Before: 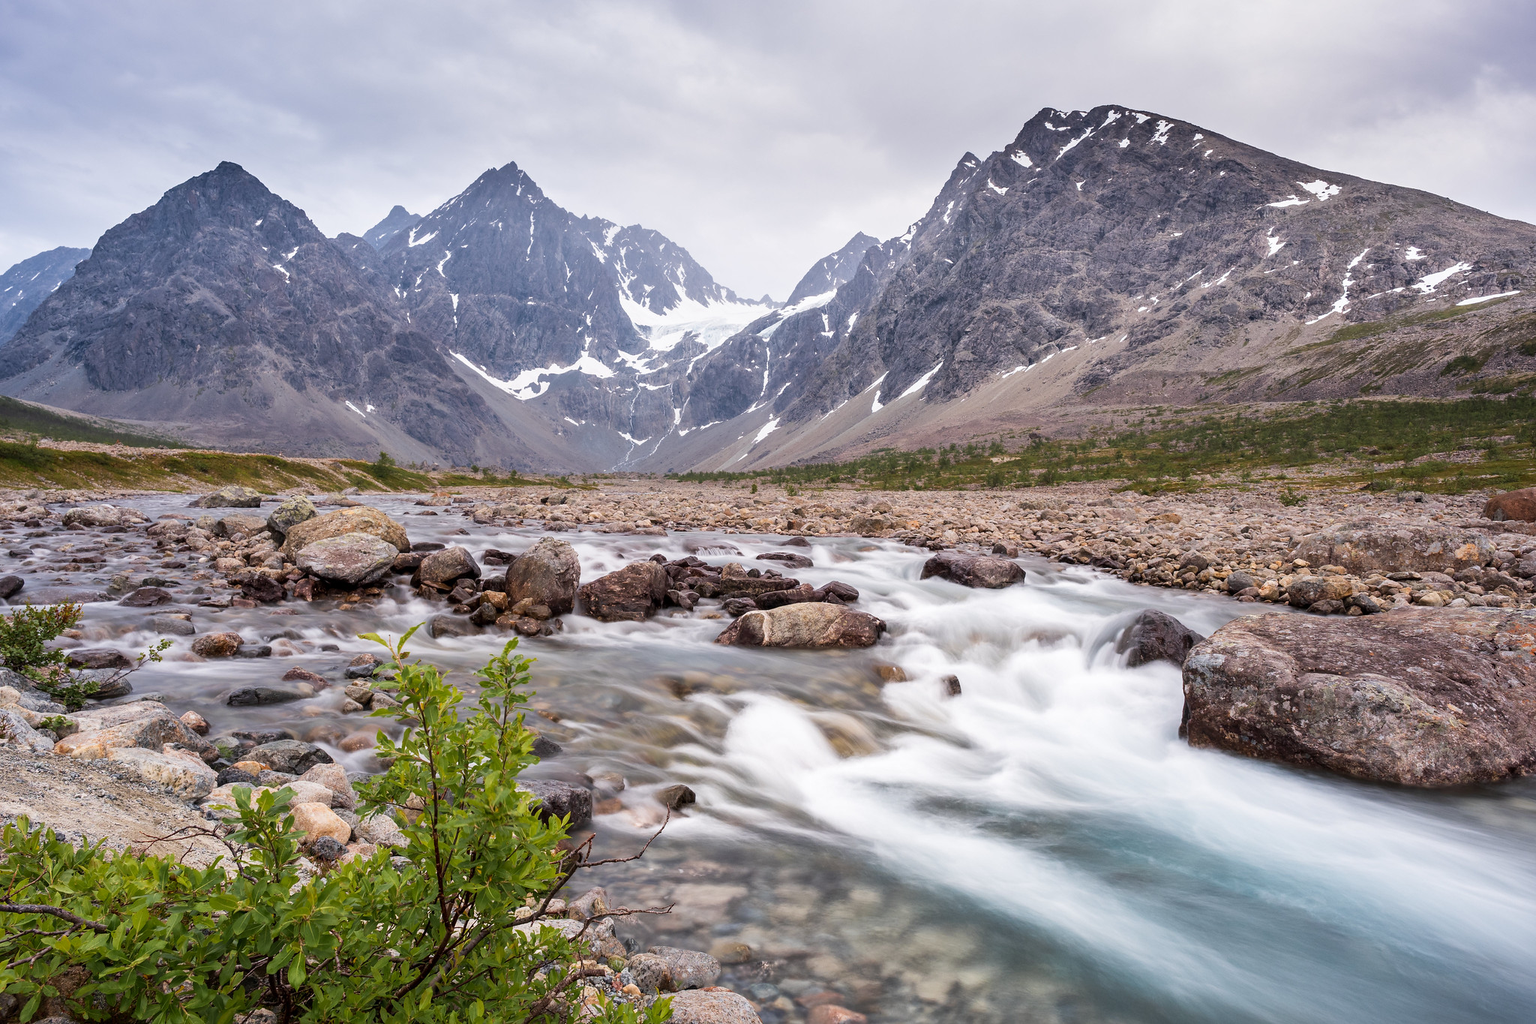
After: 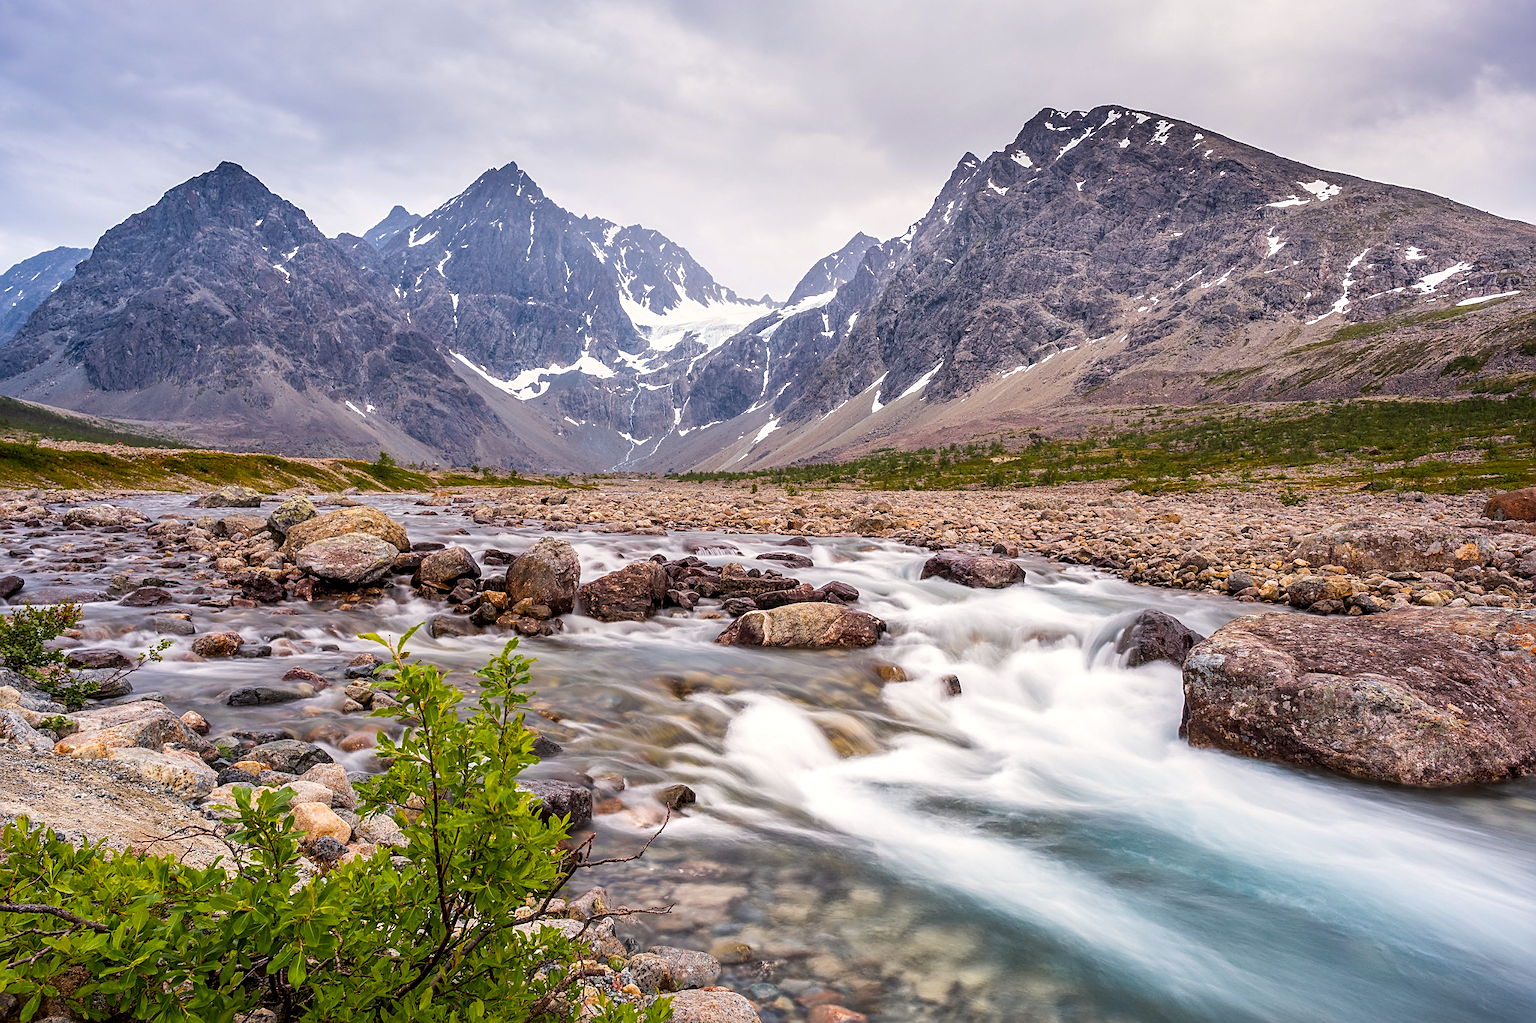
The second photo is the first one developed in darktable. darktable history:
color calibration: x 0.339, y 0.354, temperature 5191.39 K
exposure: exposure -0.004 EV, compensate exposure bias true, compensate highlight preservation false
local contrast: on, module defaults
sharpen: on, module defaults
color balance rgb: perceptual saturation grading › global saturation 29.744%, global vibrance 19.574%
